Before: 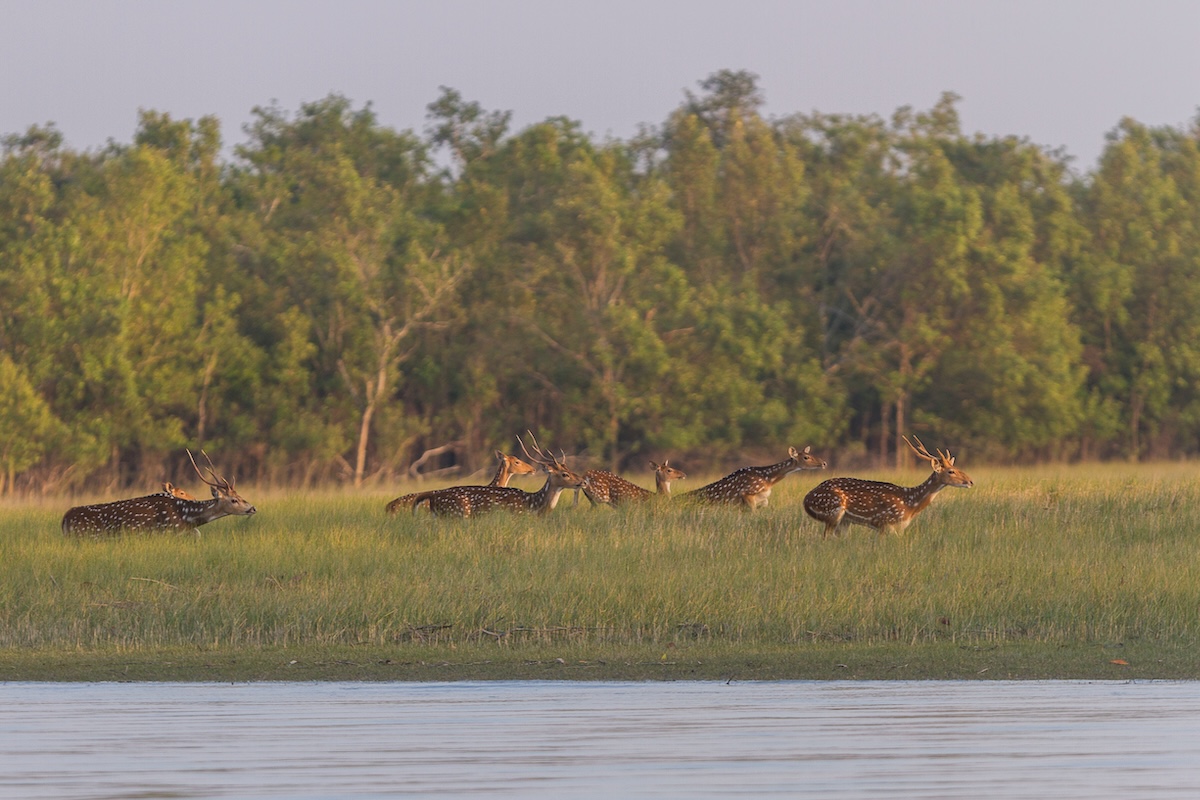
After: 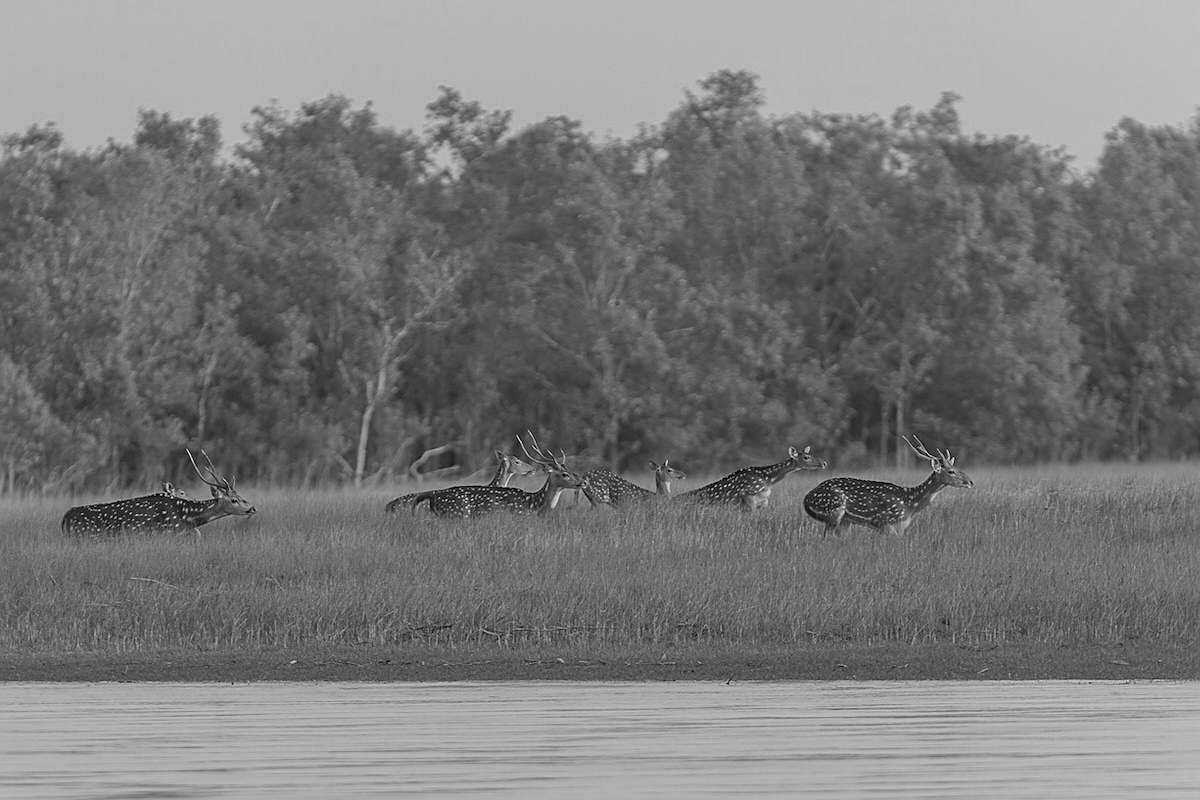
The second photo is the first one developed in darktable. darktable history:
sharpen: on, module defaults
color zones: curves: ch0 [(0, 0.425) (0.143, 0.422) (0.286, 0.42) (0.429, 0.419) (0.571, 0.419) (0.714, 0.42) (0.857, 0.422) (1, 0.425)]; ch1 [(0, 0.666) (0.143, 0.669) (0.286, 0.671) (0.429, 0.67) (0.571, 0.67) (0.714, 0.67) (0.857, 0.67) (1, 0.666)]
monochrome: on, module defaults
